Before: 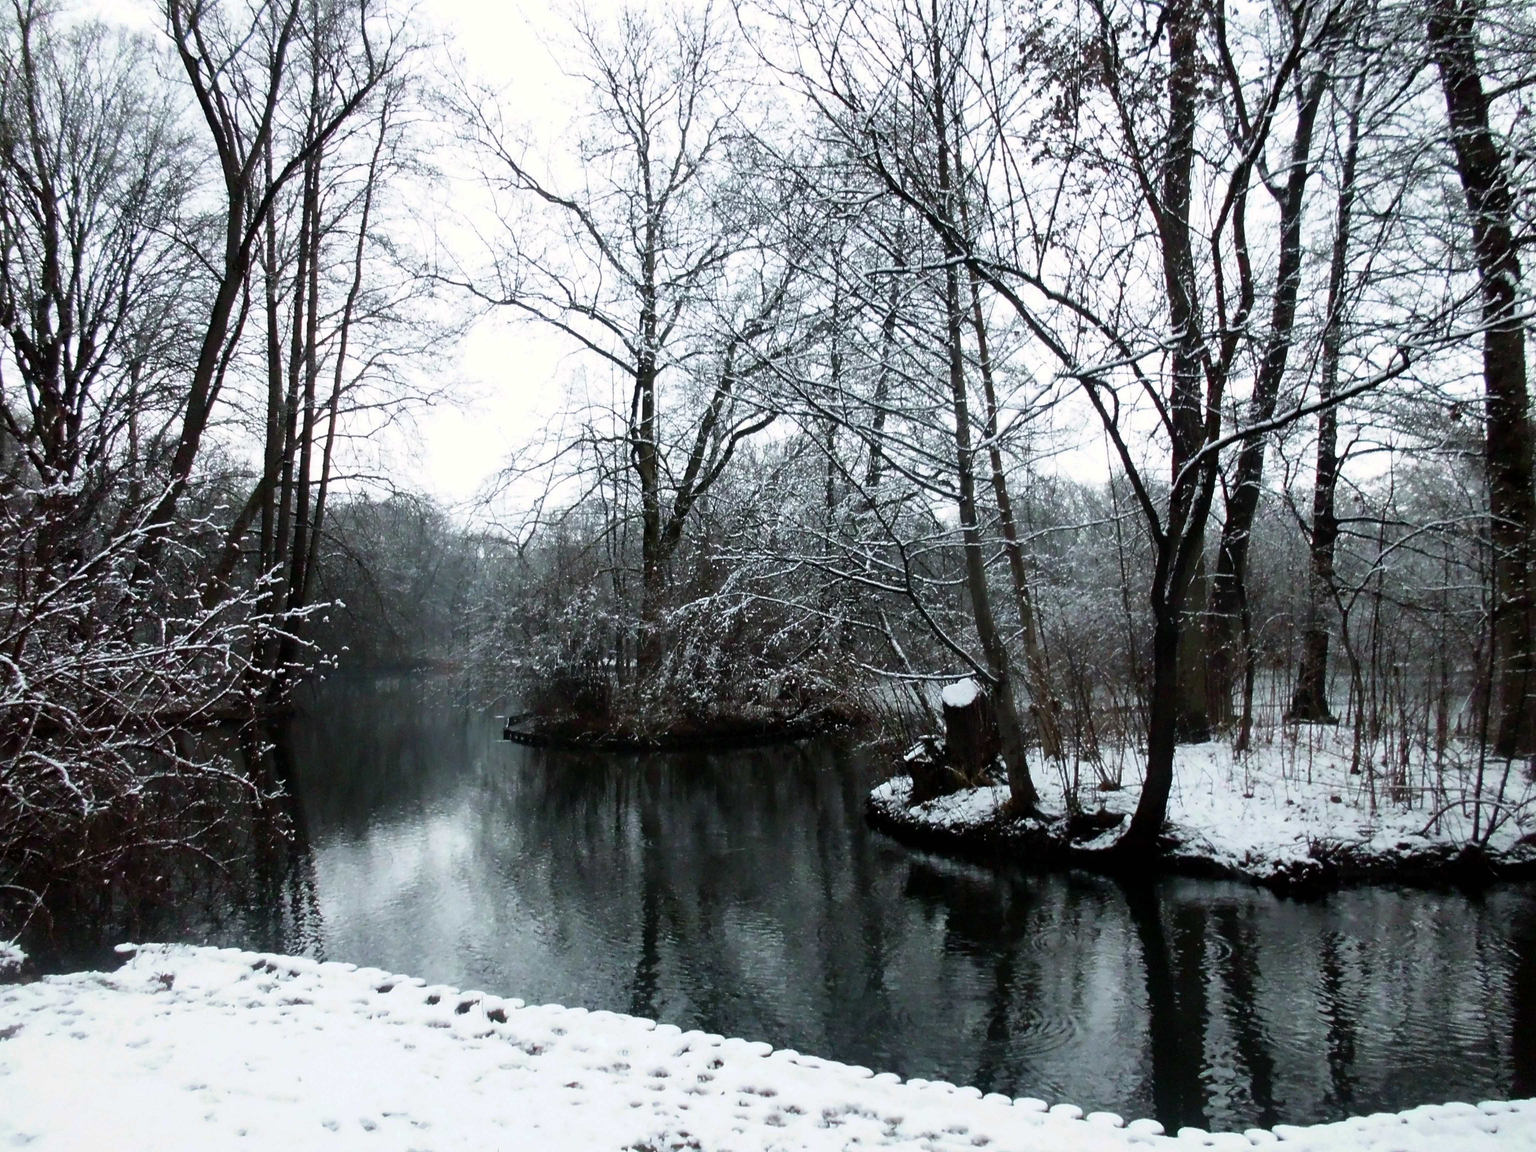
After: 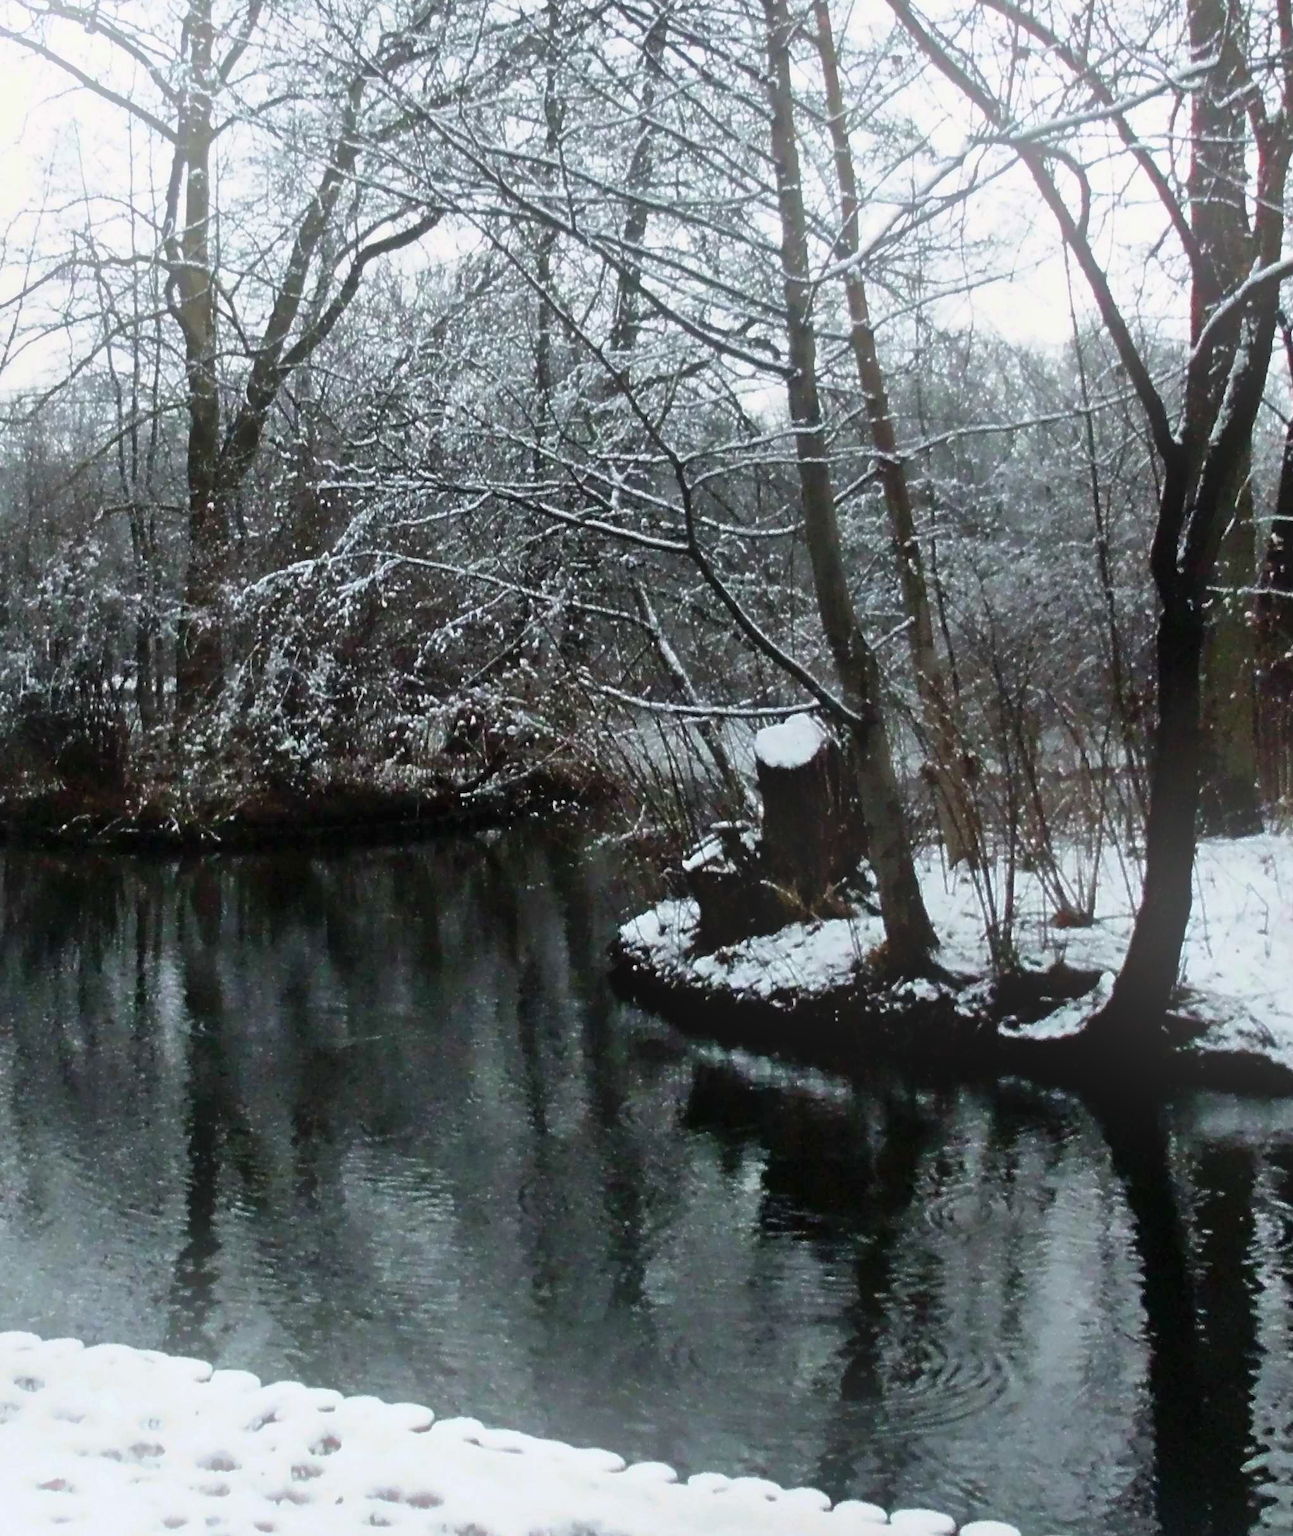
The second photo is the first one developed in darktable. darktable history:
bloom: size 40%
crop: left 35.432%, top 26.233%, right 20.145%, bottom 3.432%
shadows and highlights: white point adjustment -3.64, highlights -63.34, highlights color adjustment 42%, soften with gaussian
